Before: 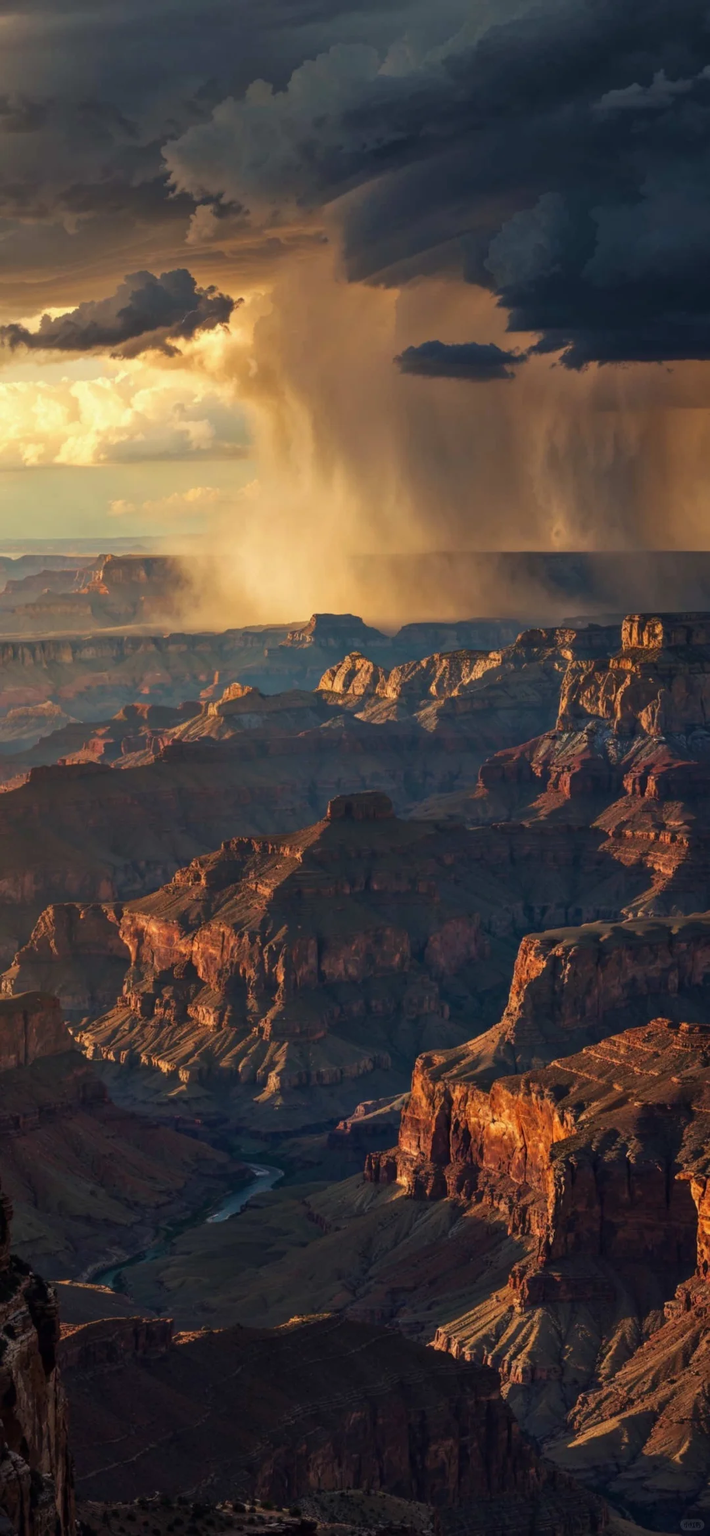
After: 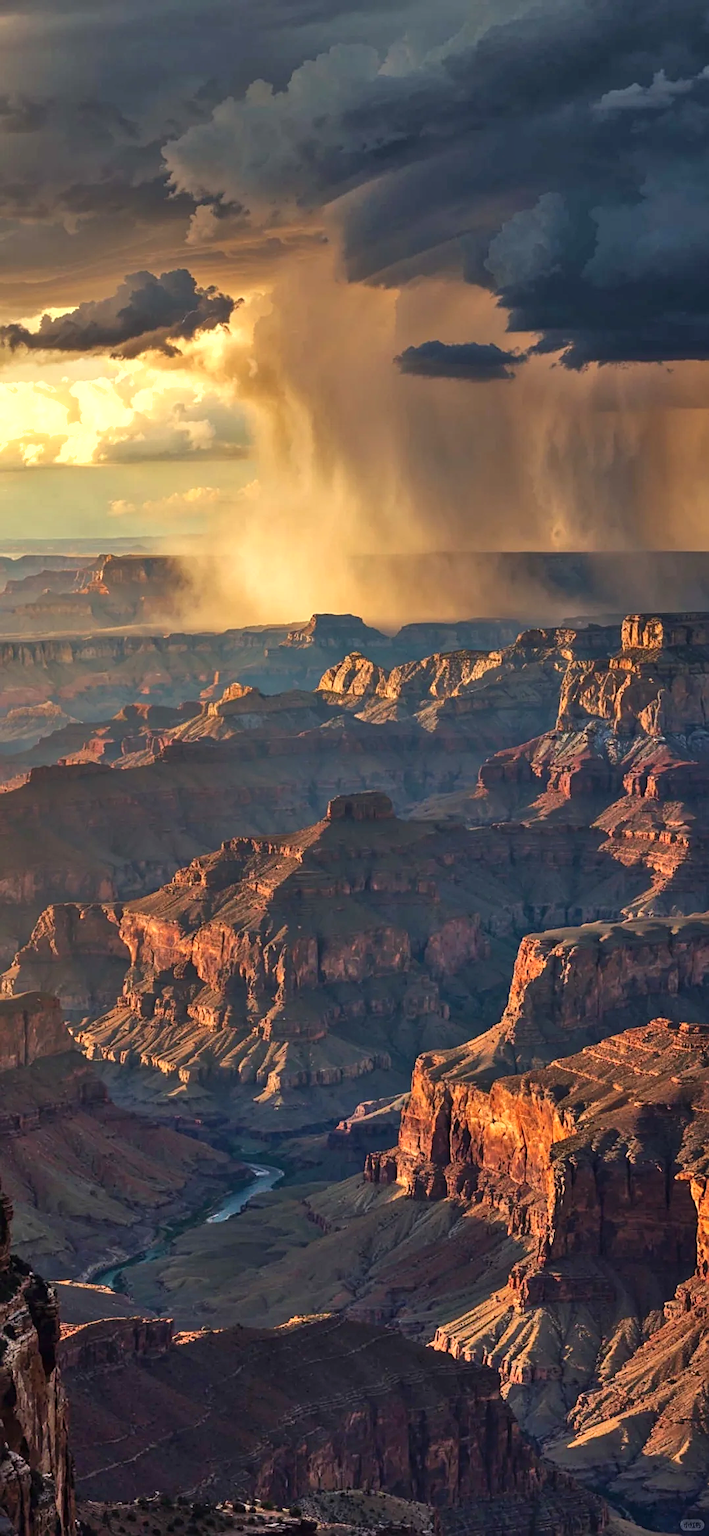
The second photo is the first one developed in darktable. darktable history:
shadows and highlights: low approximation 0.01, soften with gaussian
exposure: black level correction 0, exposure 0.394 EV, compensate highlight preservation false
sharpen: on, module defaults
